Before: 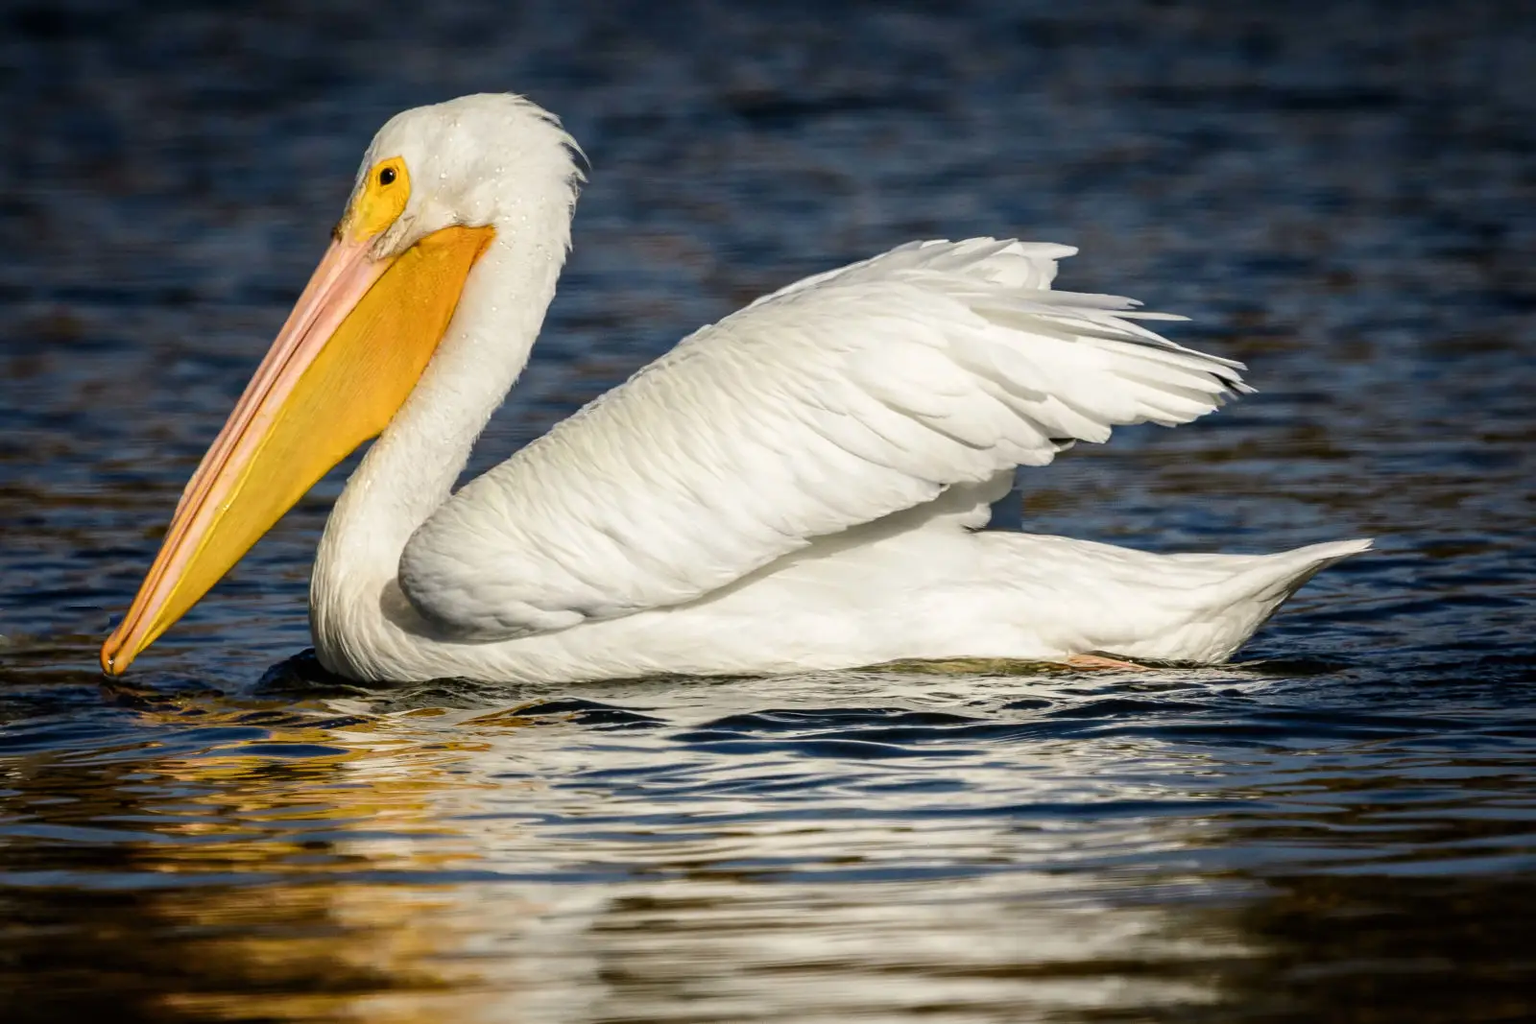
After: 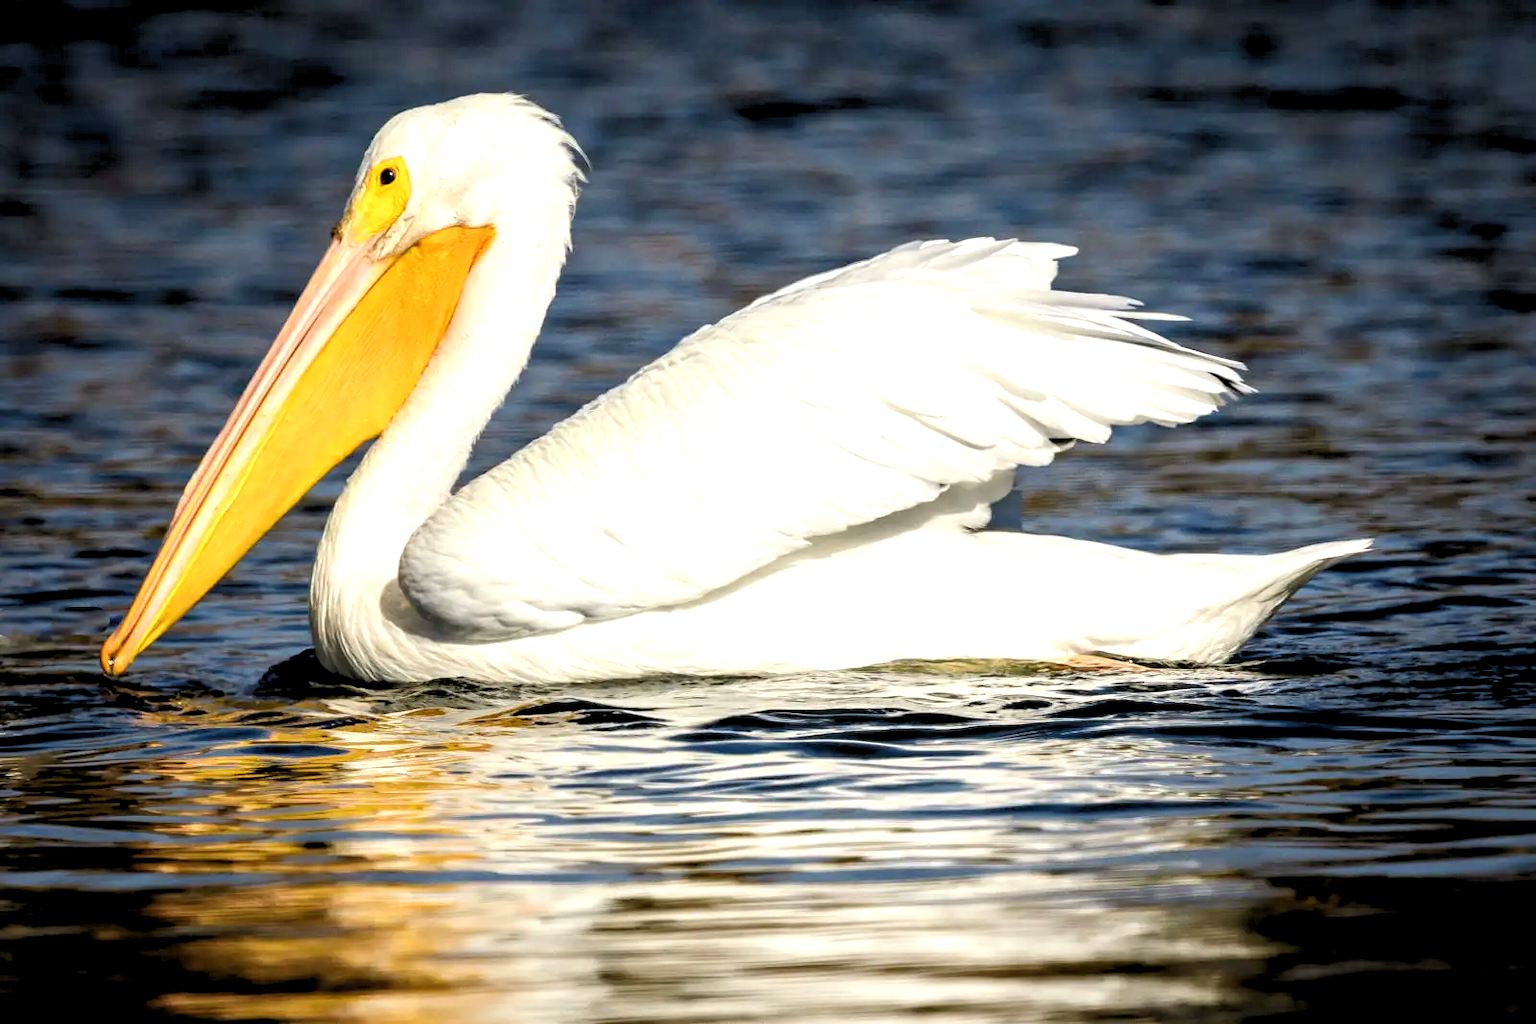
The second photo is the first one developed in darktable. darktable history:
rgb levels: levels [[0.013, 0.434, 0.89], [0, 0.5, 1], [0, 0.5, 1]]
exposure: black level correction 0, exposure 0.6 EV, compensate exposure bias true, compensate highlight preservation false
